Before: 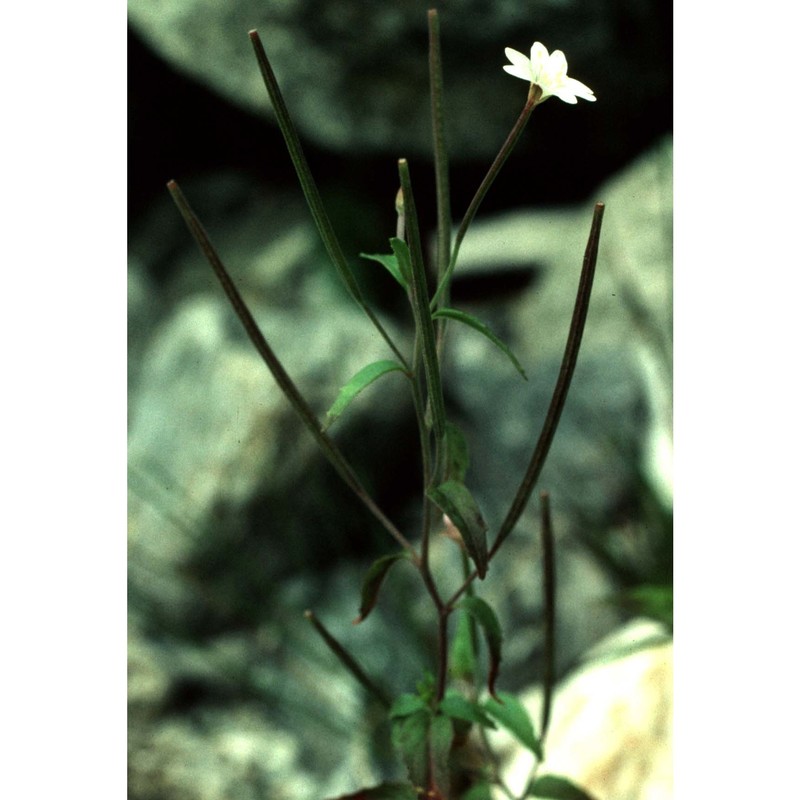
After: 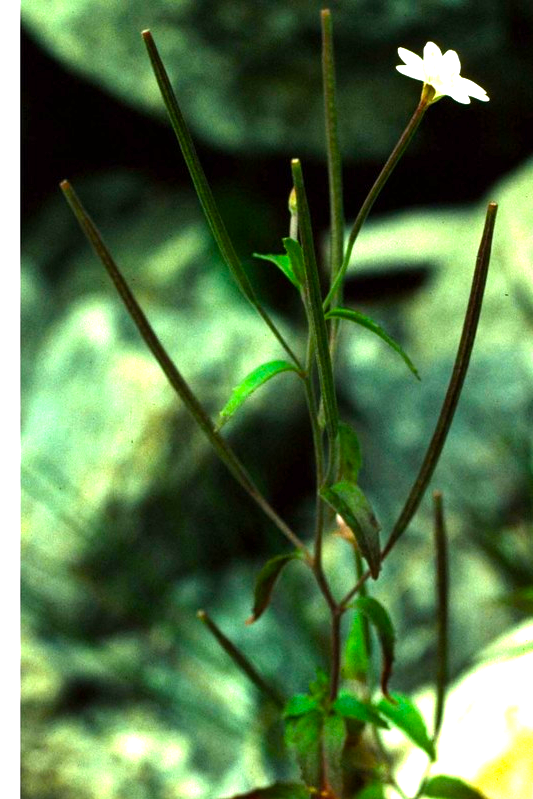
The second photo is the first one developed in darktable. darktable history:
color balance rgb: linear chroma grading › global chroma 10%, perceptual saturation grading › global saturation 40%, perceptual brilliance grading › global brilliance 30%, global vibrance 20%
crop and rotate: left 13.537%, right 19.796%
